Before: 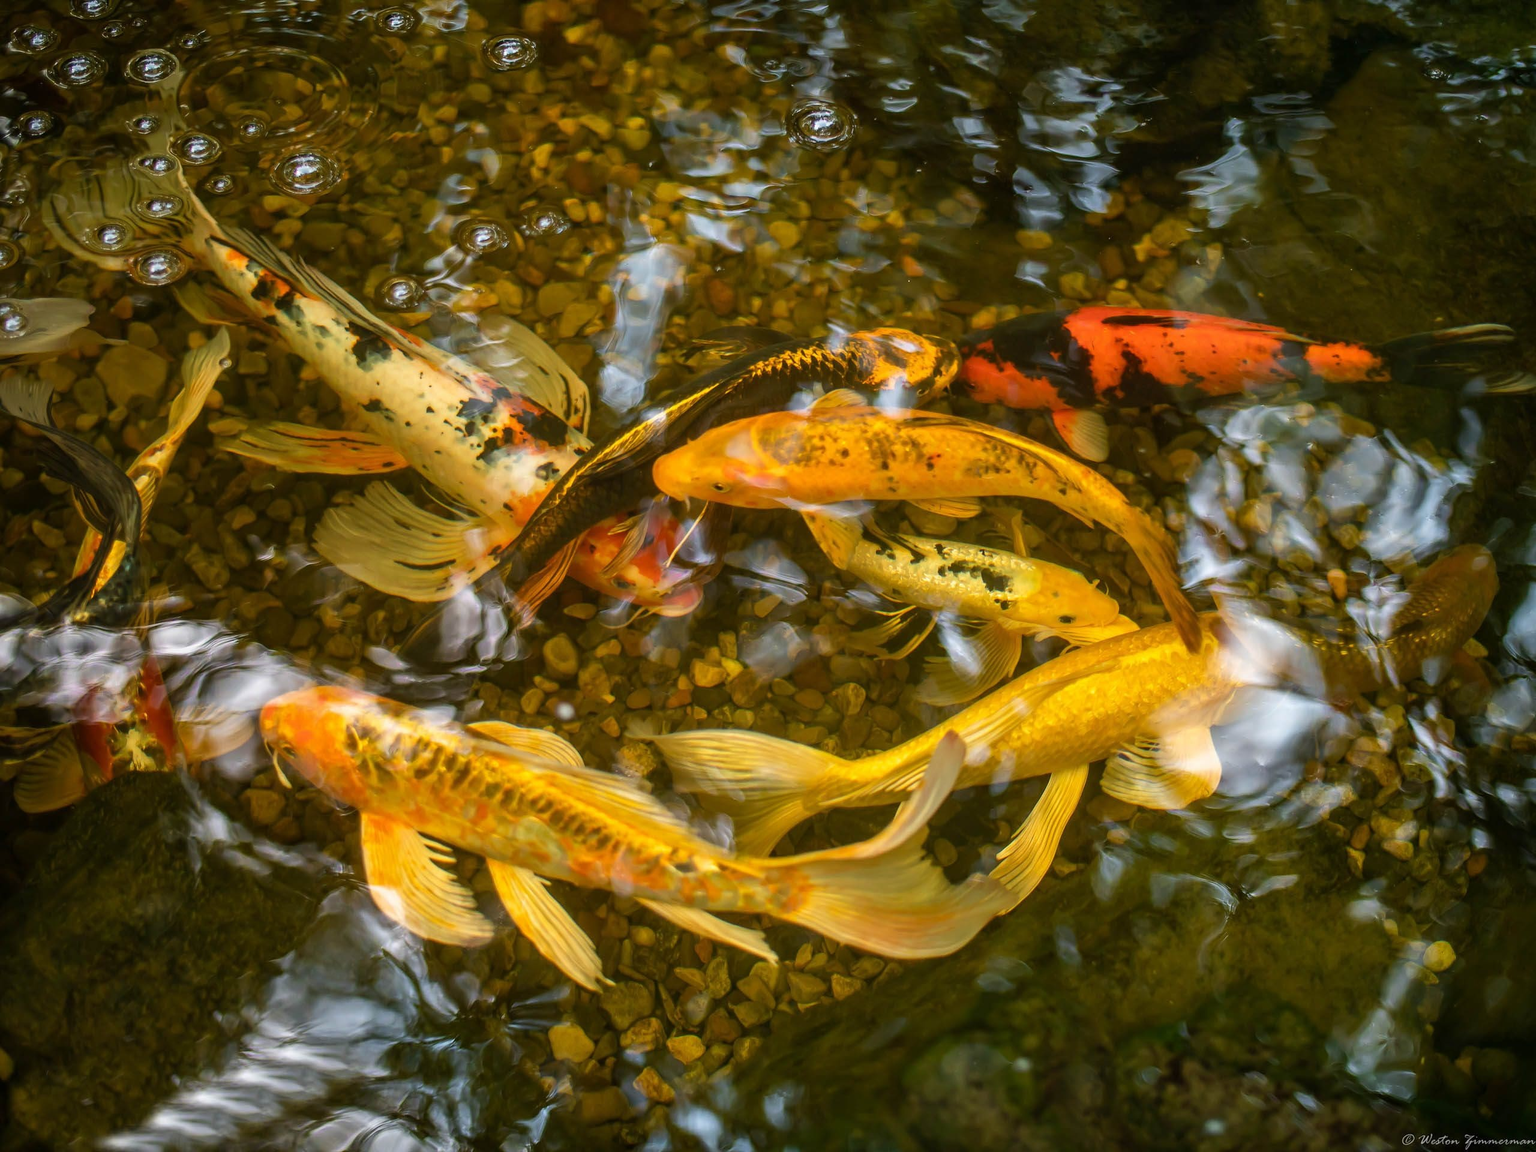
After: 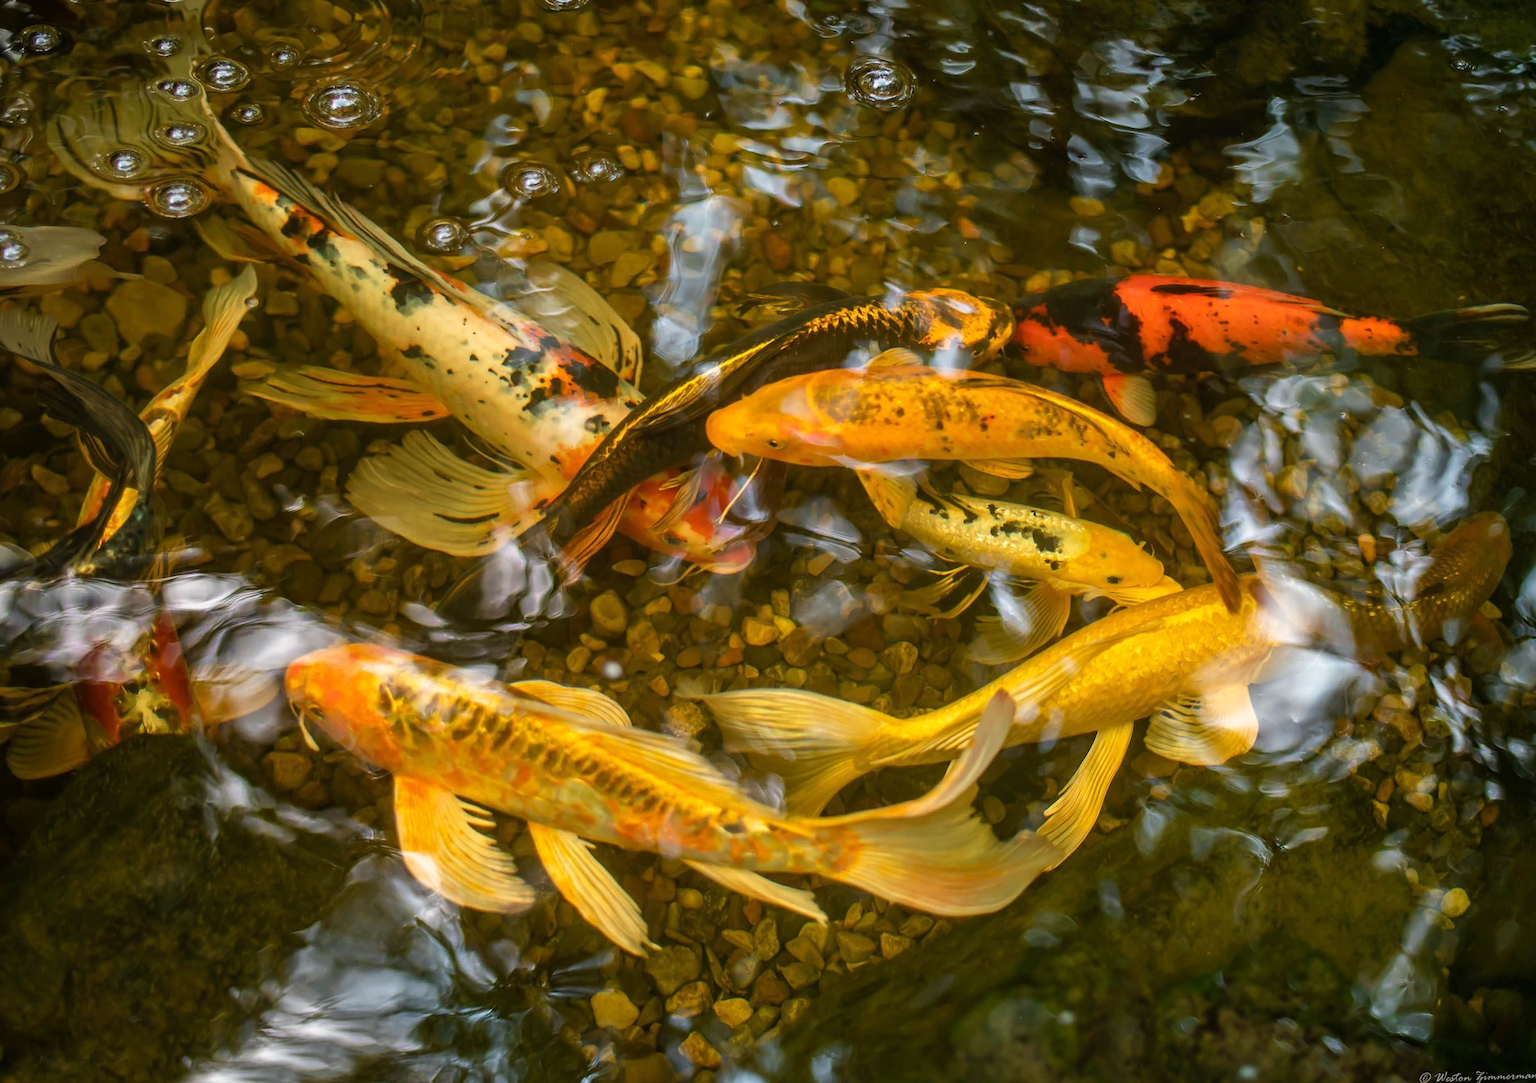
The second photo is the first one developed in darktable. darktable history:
rotate and perspective: rotation 0.679°, lens shift (horizontal) 0.136, crop left 0.009, crop right 0.991, crop top 0.078, crop bottom 0.95
white balance: red 1.009, blue 0.985
